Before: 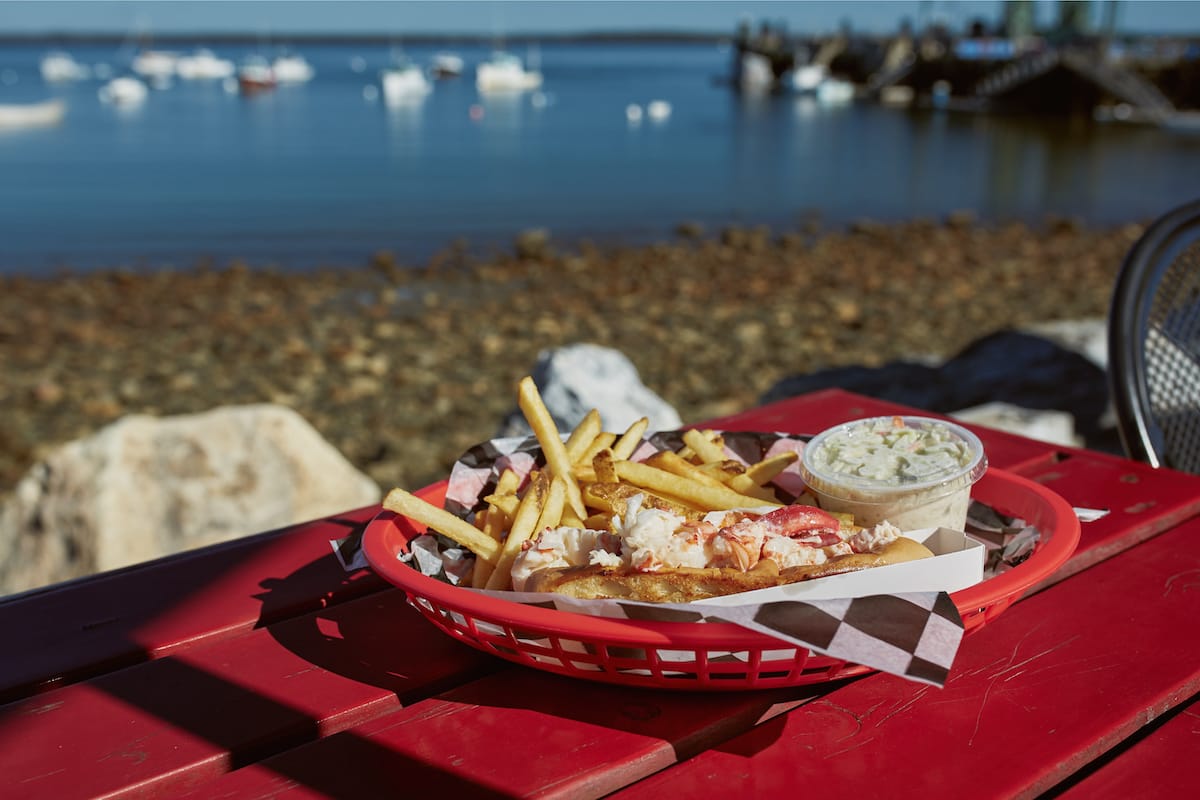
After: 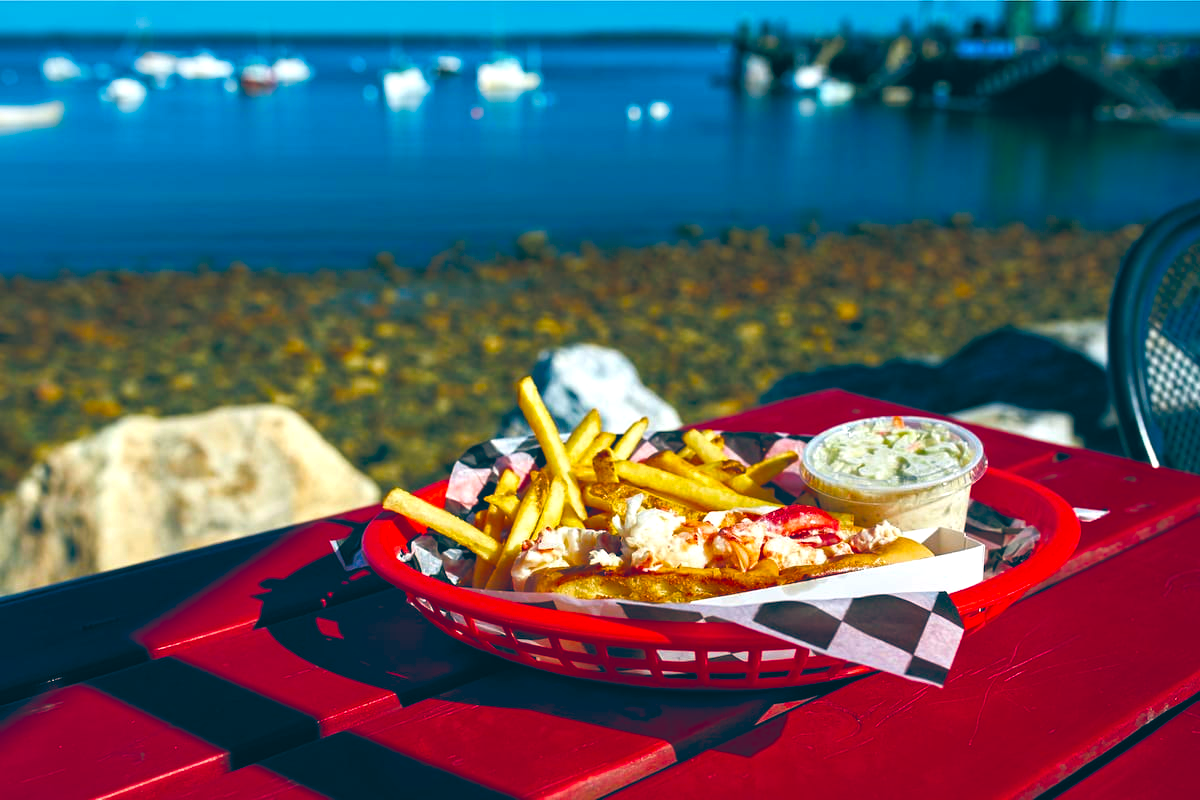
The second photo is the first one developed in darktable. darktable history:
color balance: lift [1.016, 0.983, 1, 1.017], gamma [0.958, 1, 1, 1], gain [0.981, 1.007, 0.993, 1.002], input saturation 118.26%, contrast 13.43%, contrast fulcrum 21.62%, output saturation 82.76%
color balance rgb: linear chroma grading › shadows 10%, linear chroma grading › highlights 10%, linear chroma grading › global chroma 15%, linear chroma grading › mid-tones 15%, perceptual saturation grading › global saturation 40%, perceptual saturation grading › highlights -25%, perceptual saturation grading › mid-tones 35%, perceptual saturation grading › shadows 35%, perceptual brilliance grading › global brilliance 11.29%, global vibrance 11.29%
